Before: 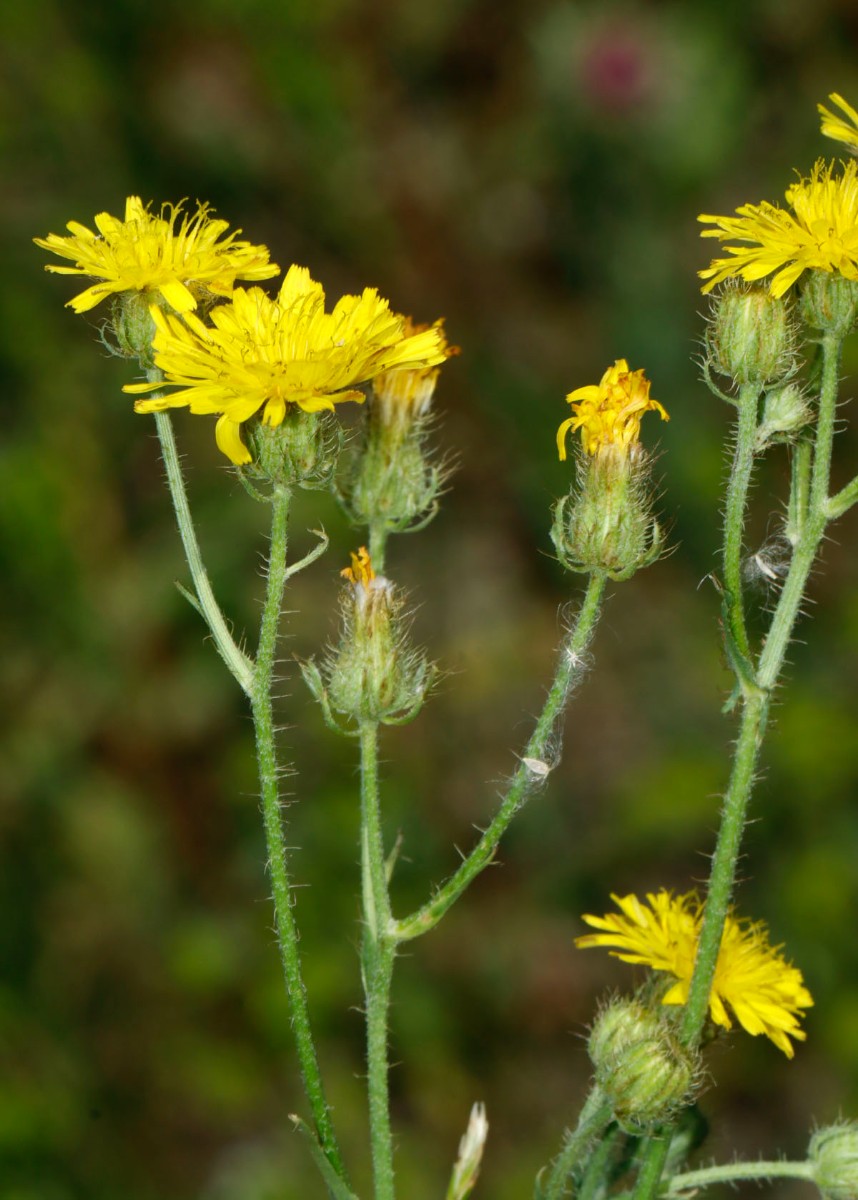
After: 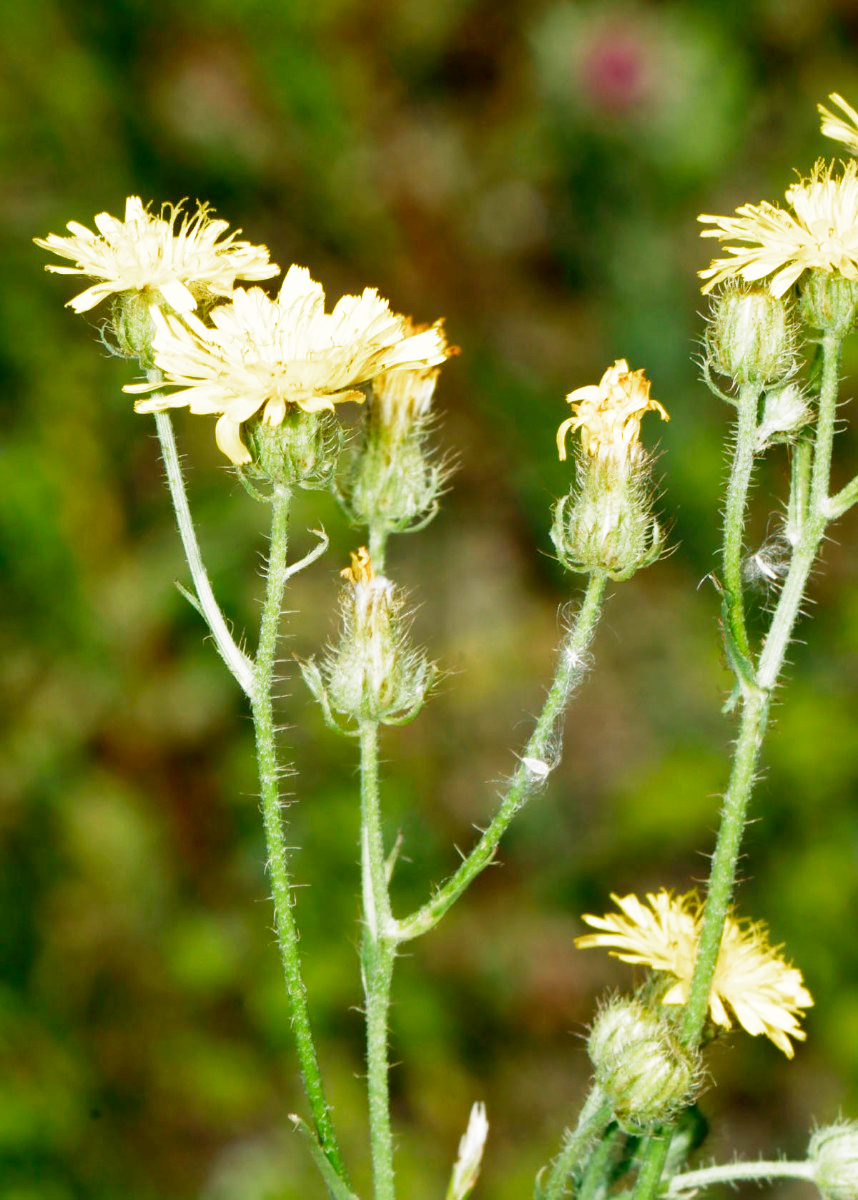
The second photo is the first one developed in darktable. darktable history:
exposure: exposure 0.2 EV, compensate highlight preservation false
tone equalizer: on, module defaults
filmic rgb: middle gray luminance 9.23%, black relative exposure -10.55 EV, white relative exposure 3.45 EV, threshold 6 EV, target black luminance 0%, hardness 5.98, latitude 59.69%, contrast 1.087, highlights saturation mix 5%, shadows ↔ highlights balance 29.23%, add noise in highlights 0, preserve chrominance no, color science v3 (2019), use custom middle-gray values true, iterations of high-quality reconstruction 0, contrast in highlights soft, enable highlight reconstruction true
